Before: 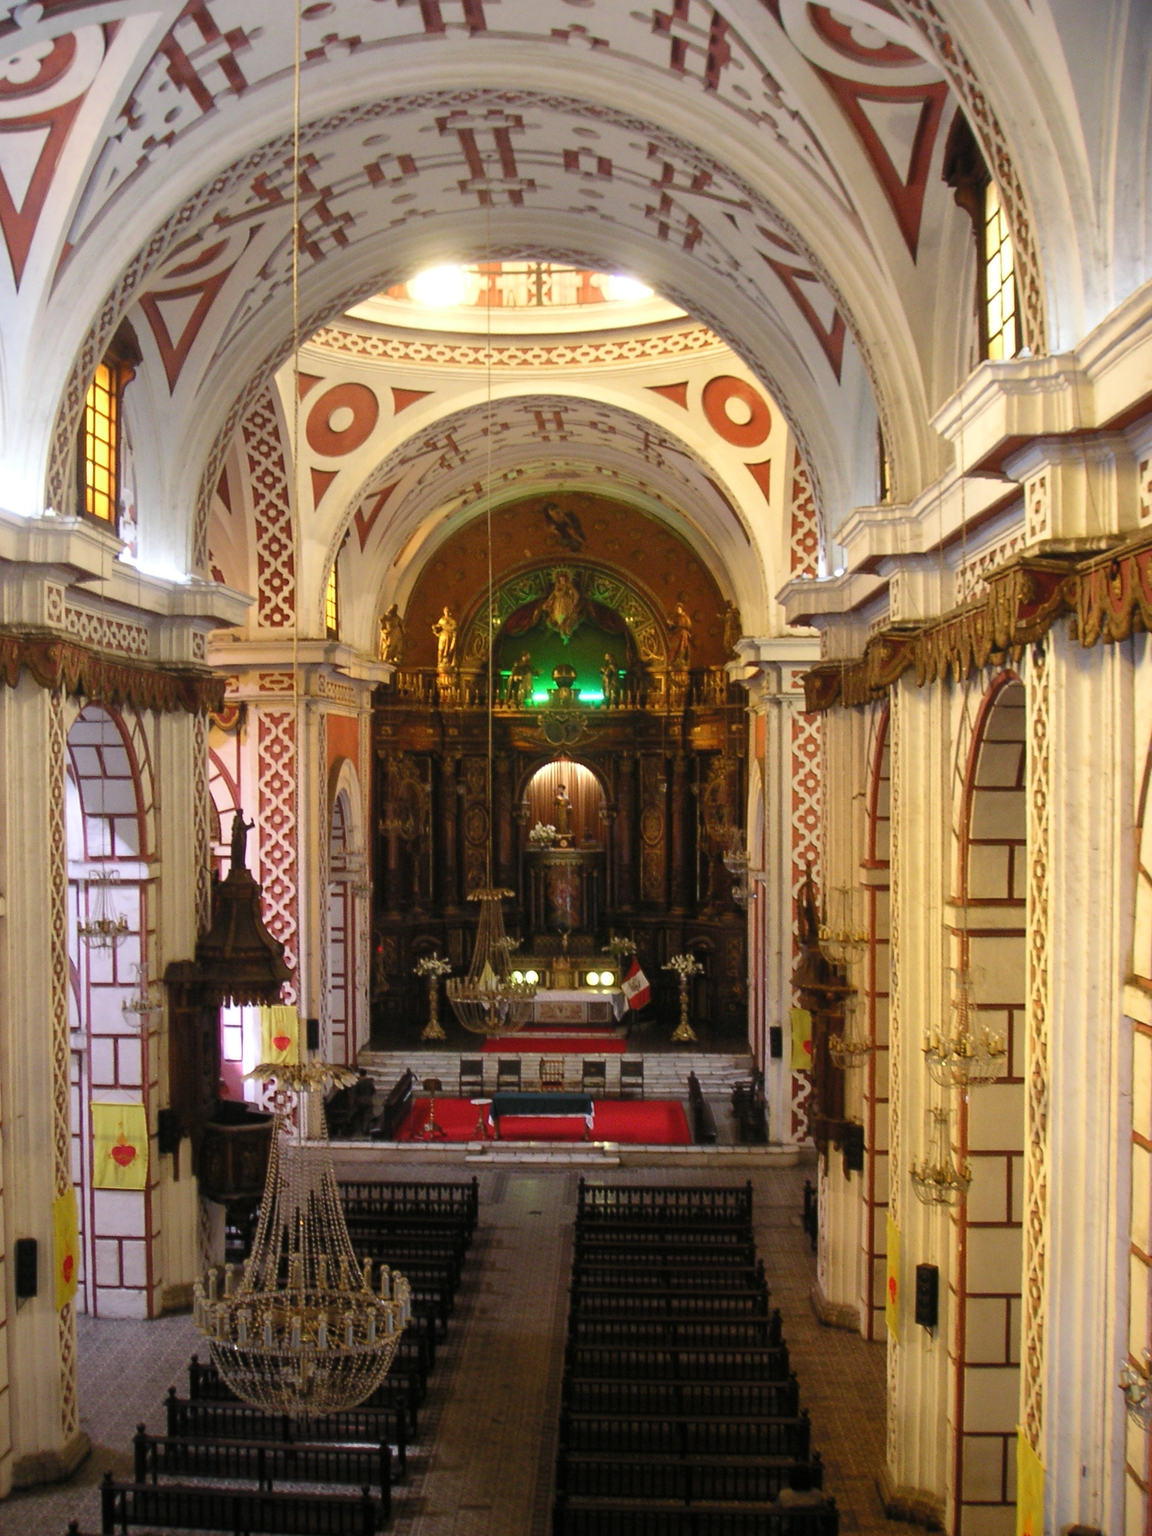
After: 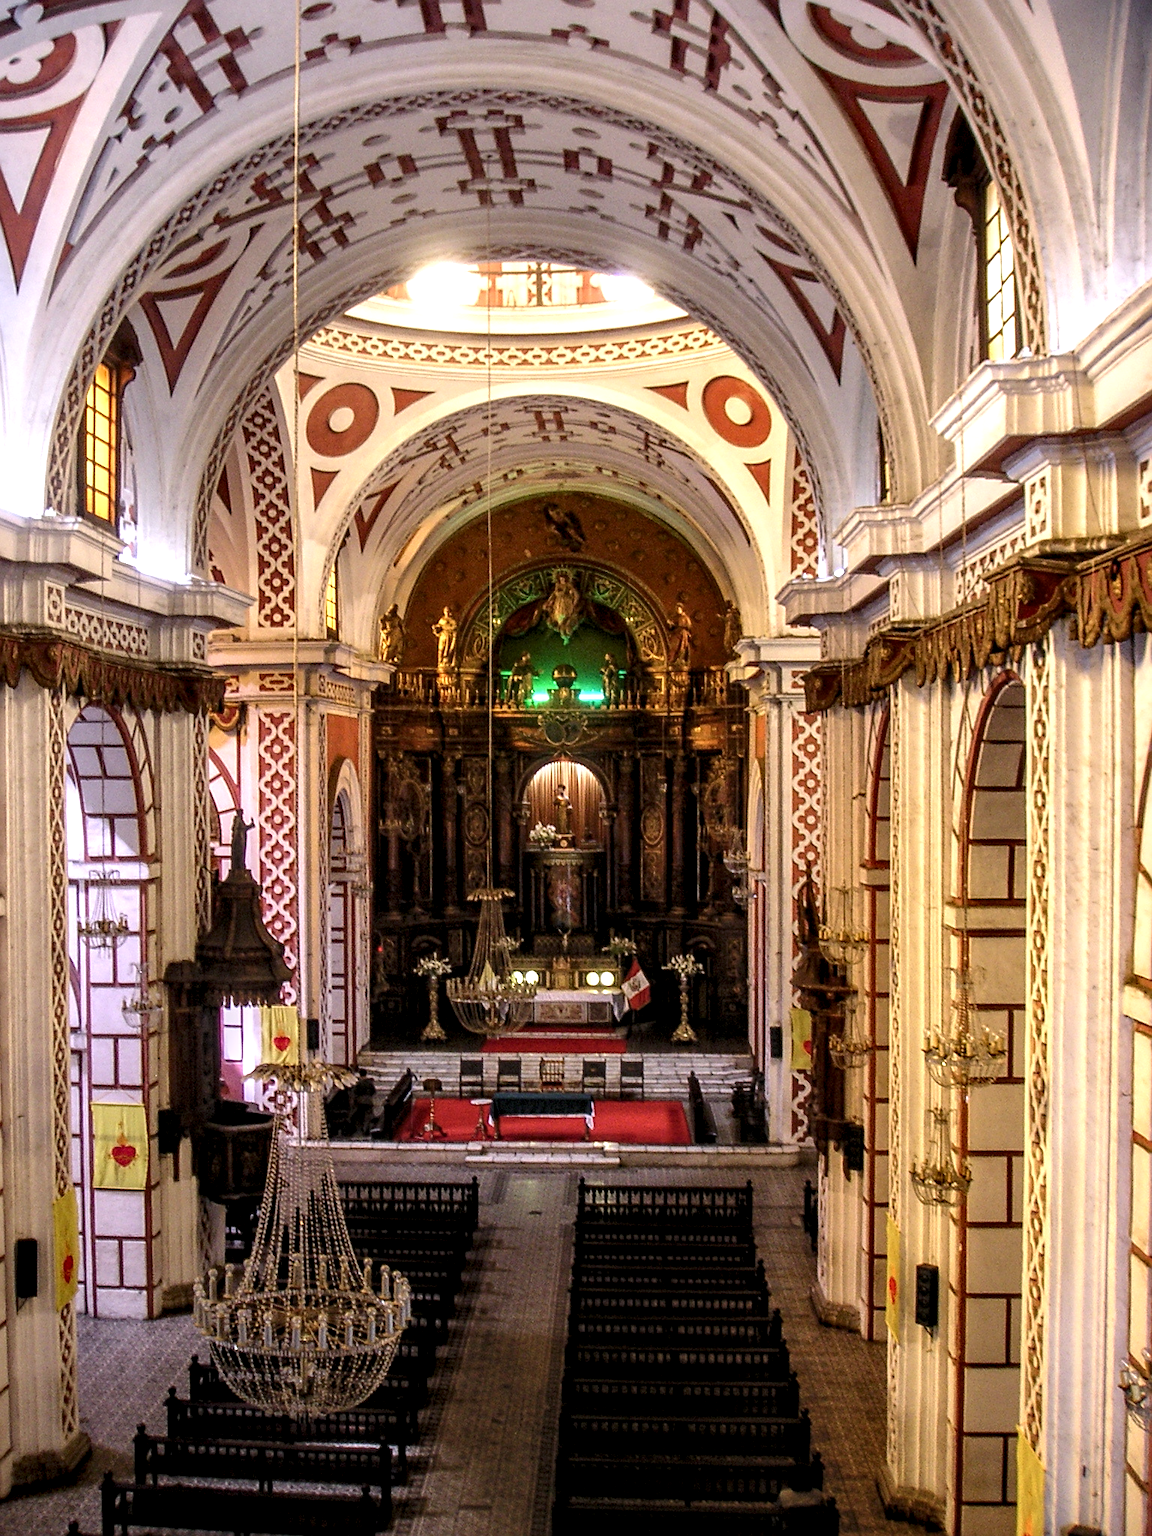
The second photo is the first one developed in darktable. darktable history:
sharpen: on, module defaults
local contrast: highlights 0%, shadows 0%, detail 182%
white balance: red 1.05, blue 1.072
